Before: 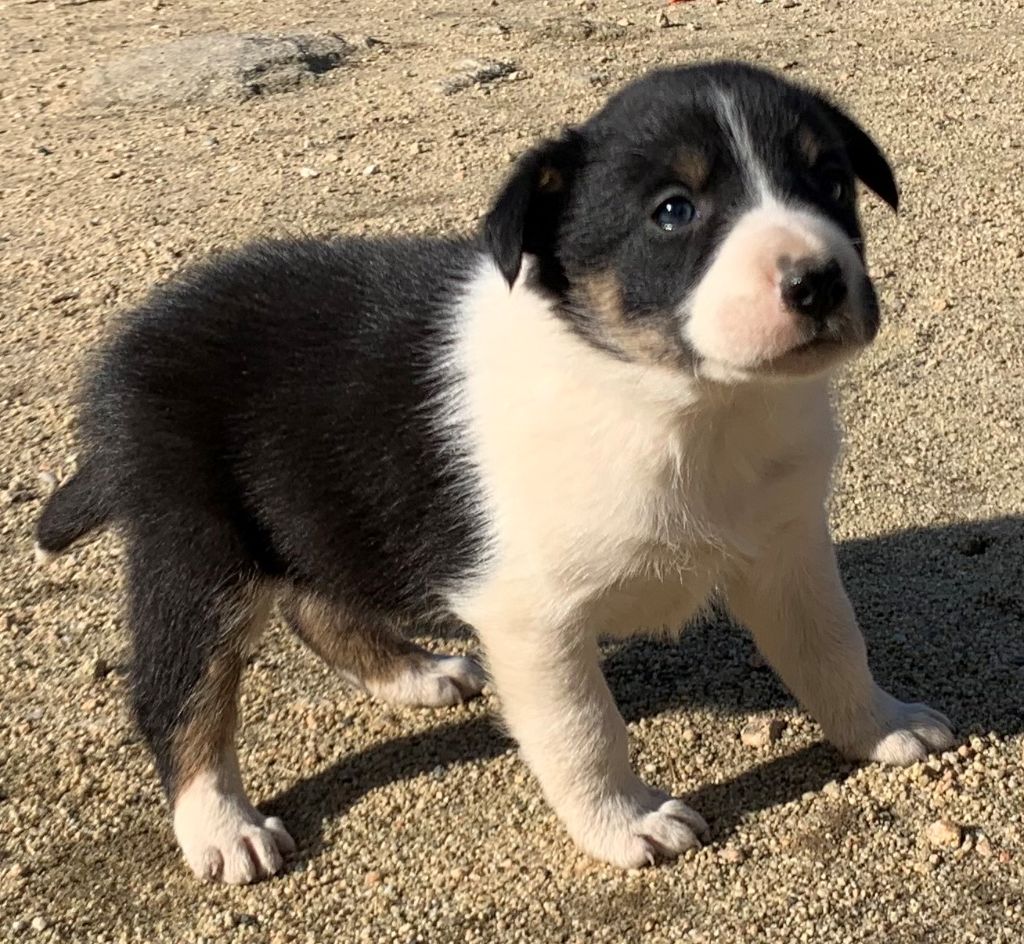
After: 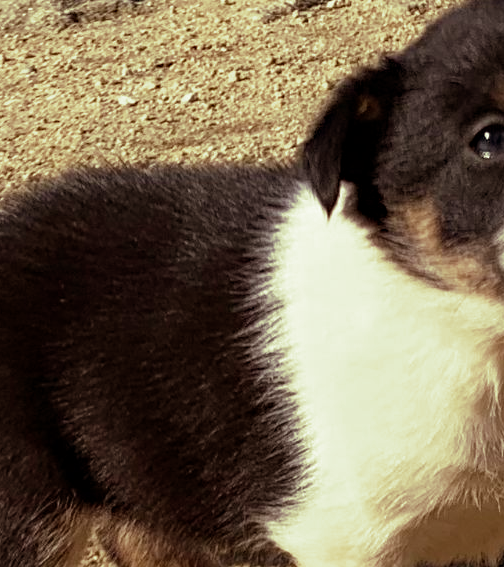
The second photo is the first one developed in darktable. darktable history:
shadows and highlights: shadows 32, highlights -32, soften with gaussian
crop: left 17.835%, top 7.675%, right 32.881%, bottom 32.213%
split-toning: shadows › hue 290.82°, shadows › saturation 0.34, highlights › saturation 0.38, balance 0, compress 50%
rotate and perspective: crop left 0, crop top 0
rgb levels: mode RGB, independent channels, levels [[0, 0.5, 1], [0, 0.521, 1], [0, 0.536, 1]]
haze removal: compatibility mode true, adaptive false
